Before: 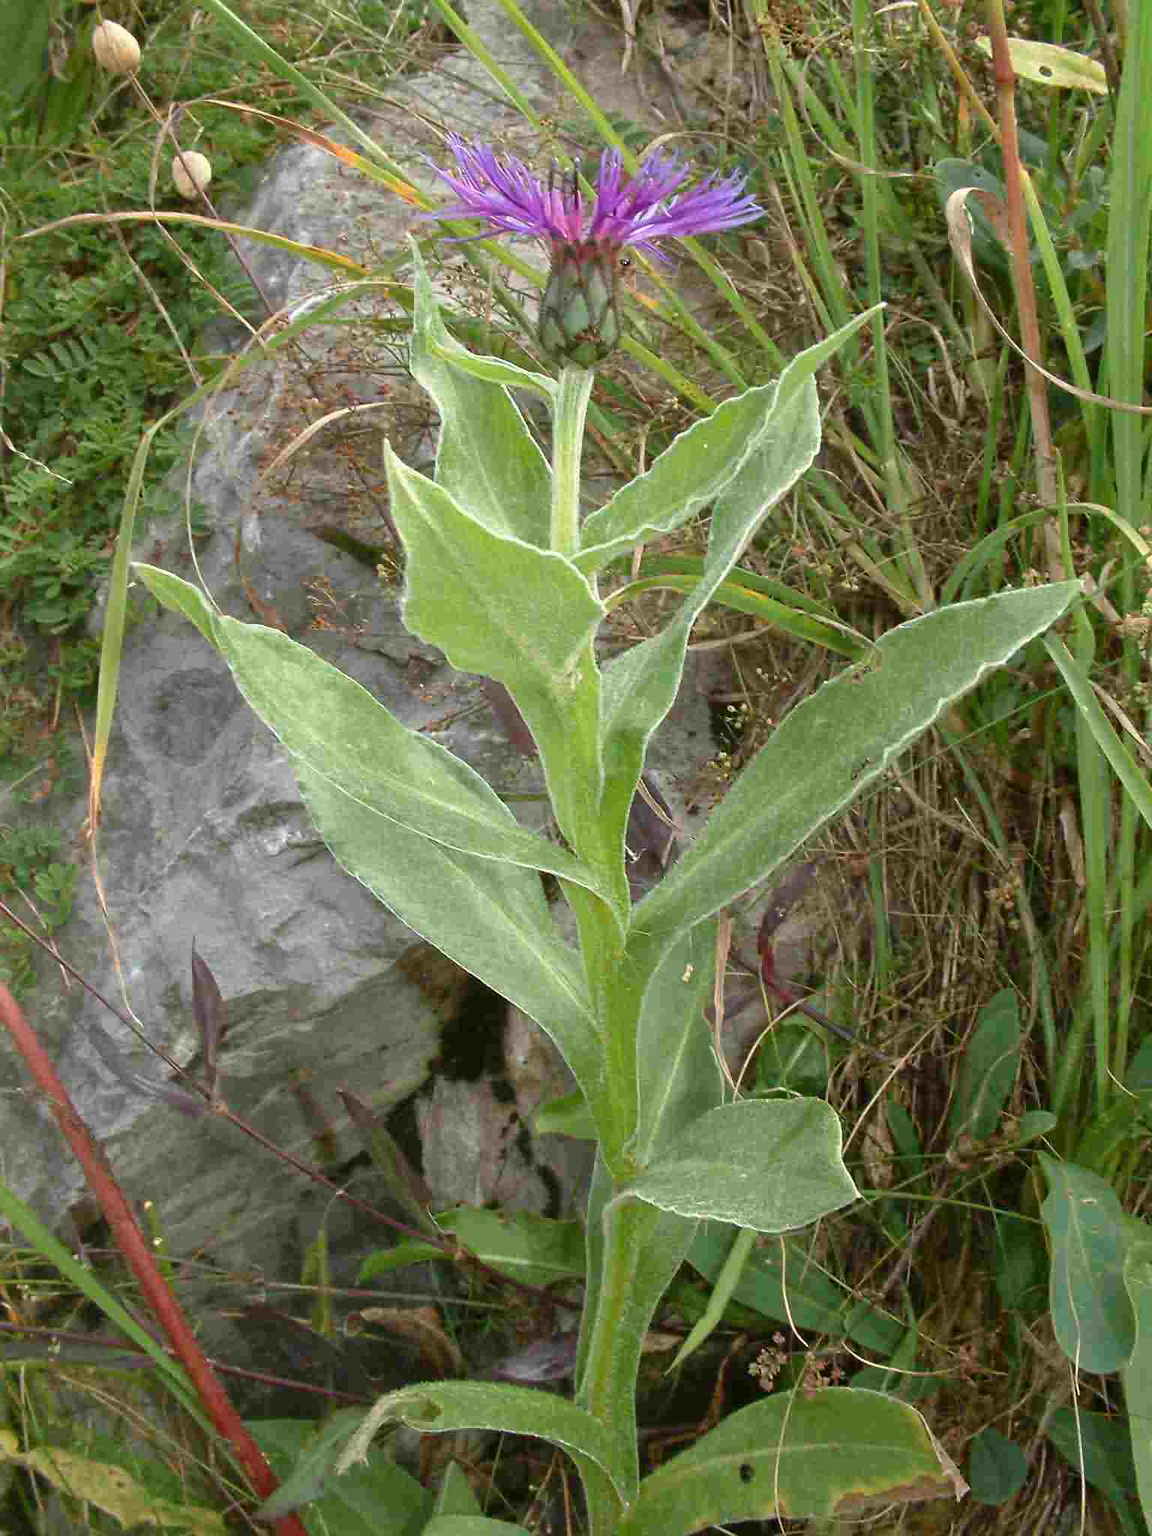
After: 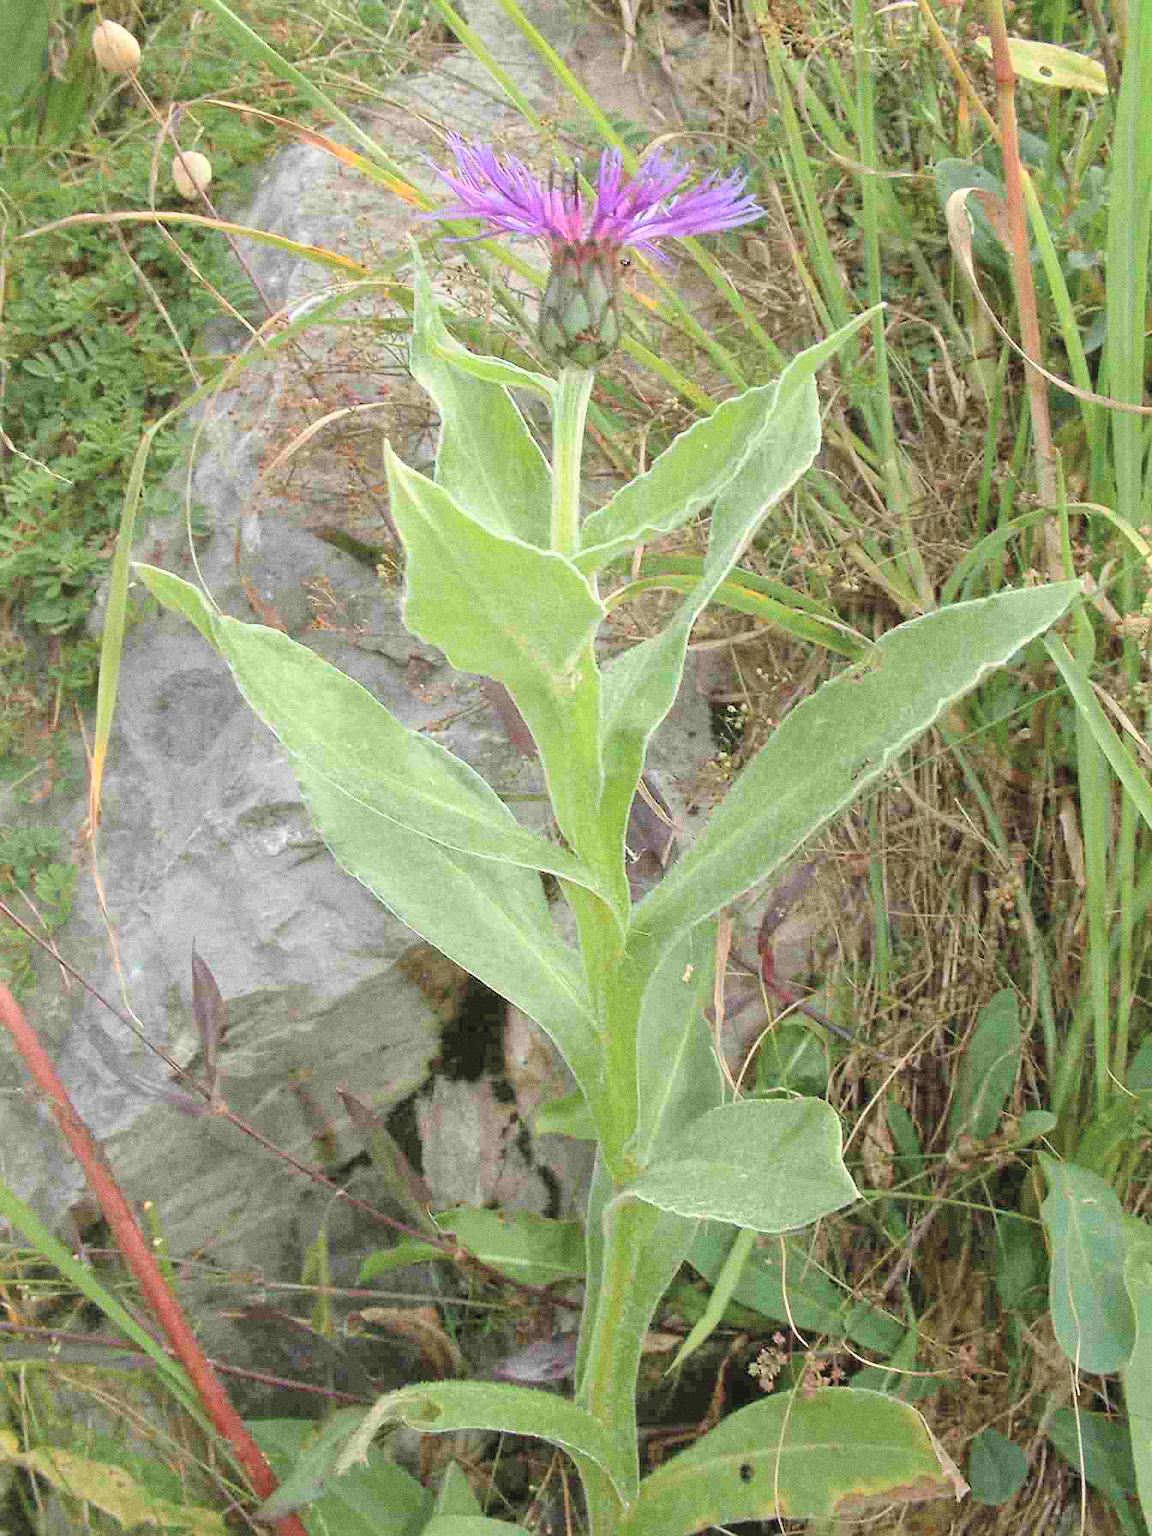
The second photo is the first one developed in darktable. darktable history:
grain: coarseness 0.09 ISO, strength 40%
global tonemap: drago (0.7, 100)
